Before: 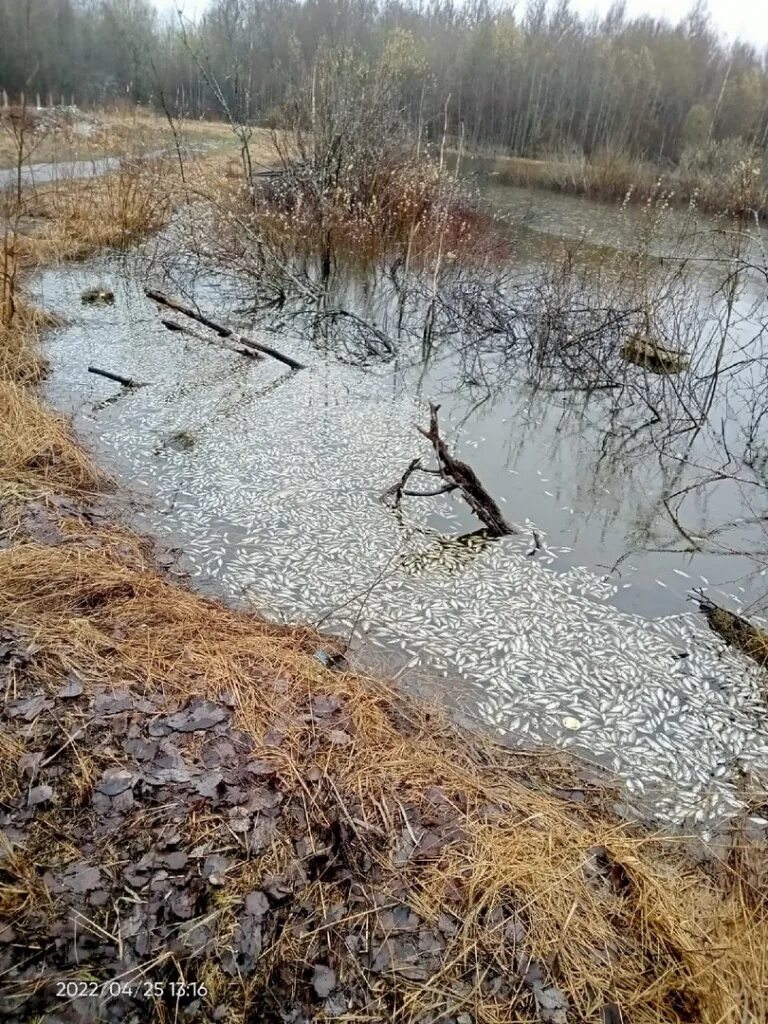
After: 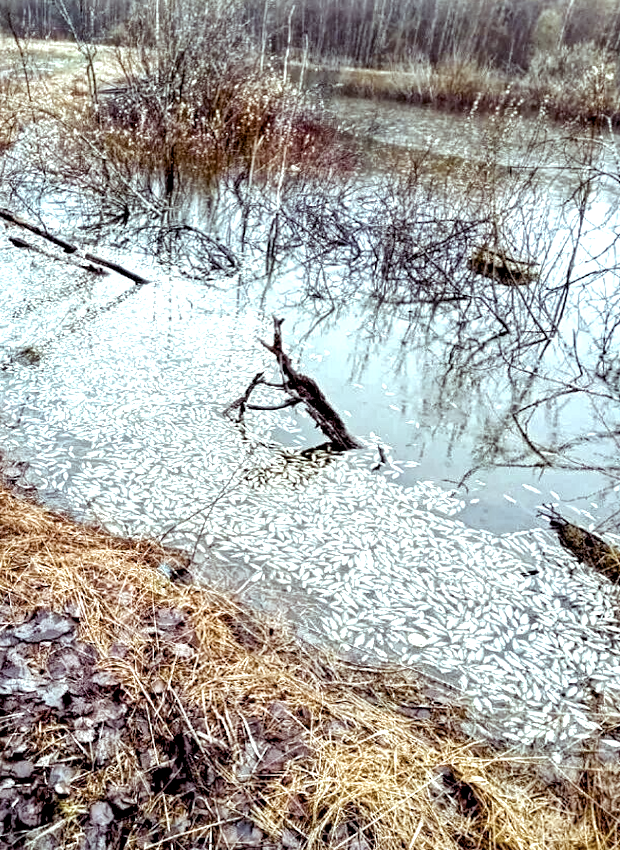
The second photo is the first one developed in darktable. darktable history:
color balance rgb: shadows lift › luminance -21.66%, shadows lift › chroma 8.98%, shadows lift › hue 283.37°, power › chroma 1.55%, power › hue 25.59°, highlights gain › luminance 6.08%, highlights gain › chroma 2.55%, highlights gain › hue 90°, global offset › luminance -0.87%, perceptual saturation grading › global saturation 27.49%, perceptual saturation grading › highlights -28.39%, perceptual saturation grading › mid-tones 15.22%, perceptual saturation grading › shadows 33.98%, perceptual brilliance grading › highlights 10%, perceptual brilliance grading › mid-tones 5%
color correction: highlights a* -12.64, highlights b* -18.1, saturation 0.7
exposure: black level correction 0, exposure 0.5 EV, compensate highlight preservation false
local contrast: highlights 100%, shadows 100%, detail 200%, midtone range 0.2
crop: left 19.159%, top 9.58%, bottom 9.58%
contrast equalizer: octaves 7, y [[0.6 ×6], [0.55 ×6], [0 ×6], [0 ×6], [0 ×6]], mix 0.2
rotate and perspective: lens shift (horizontal) -0.055, automatic cropping off
